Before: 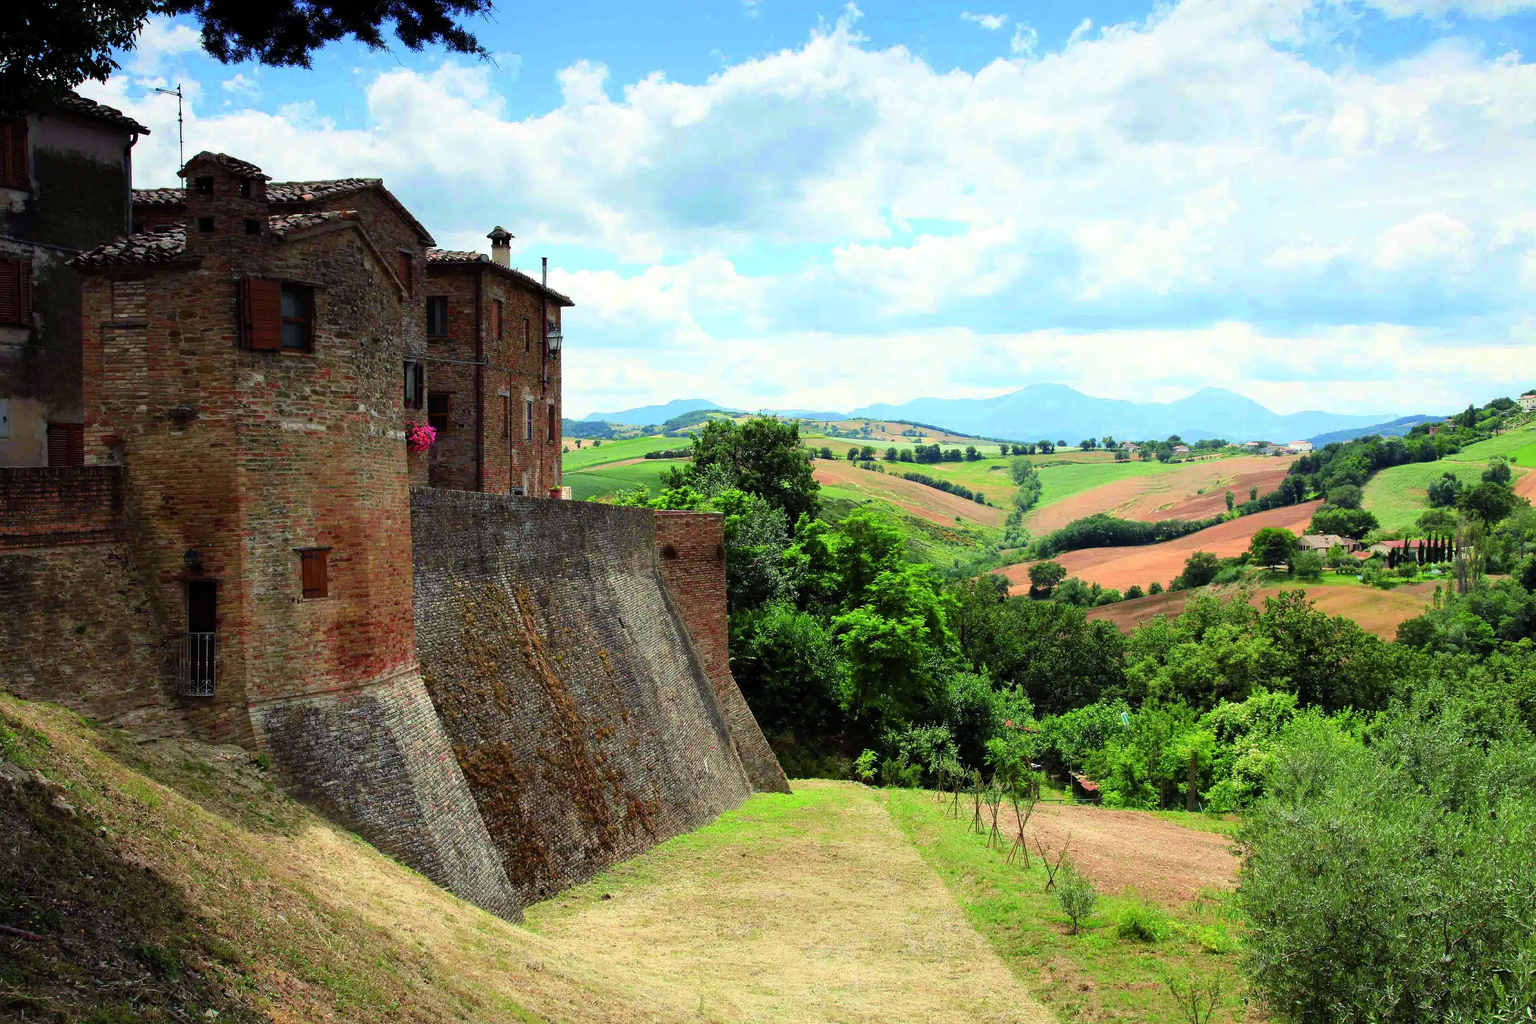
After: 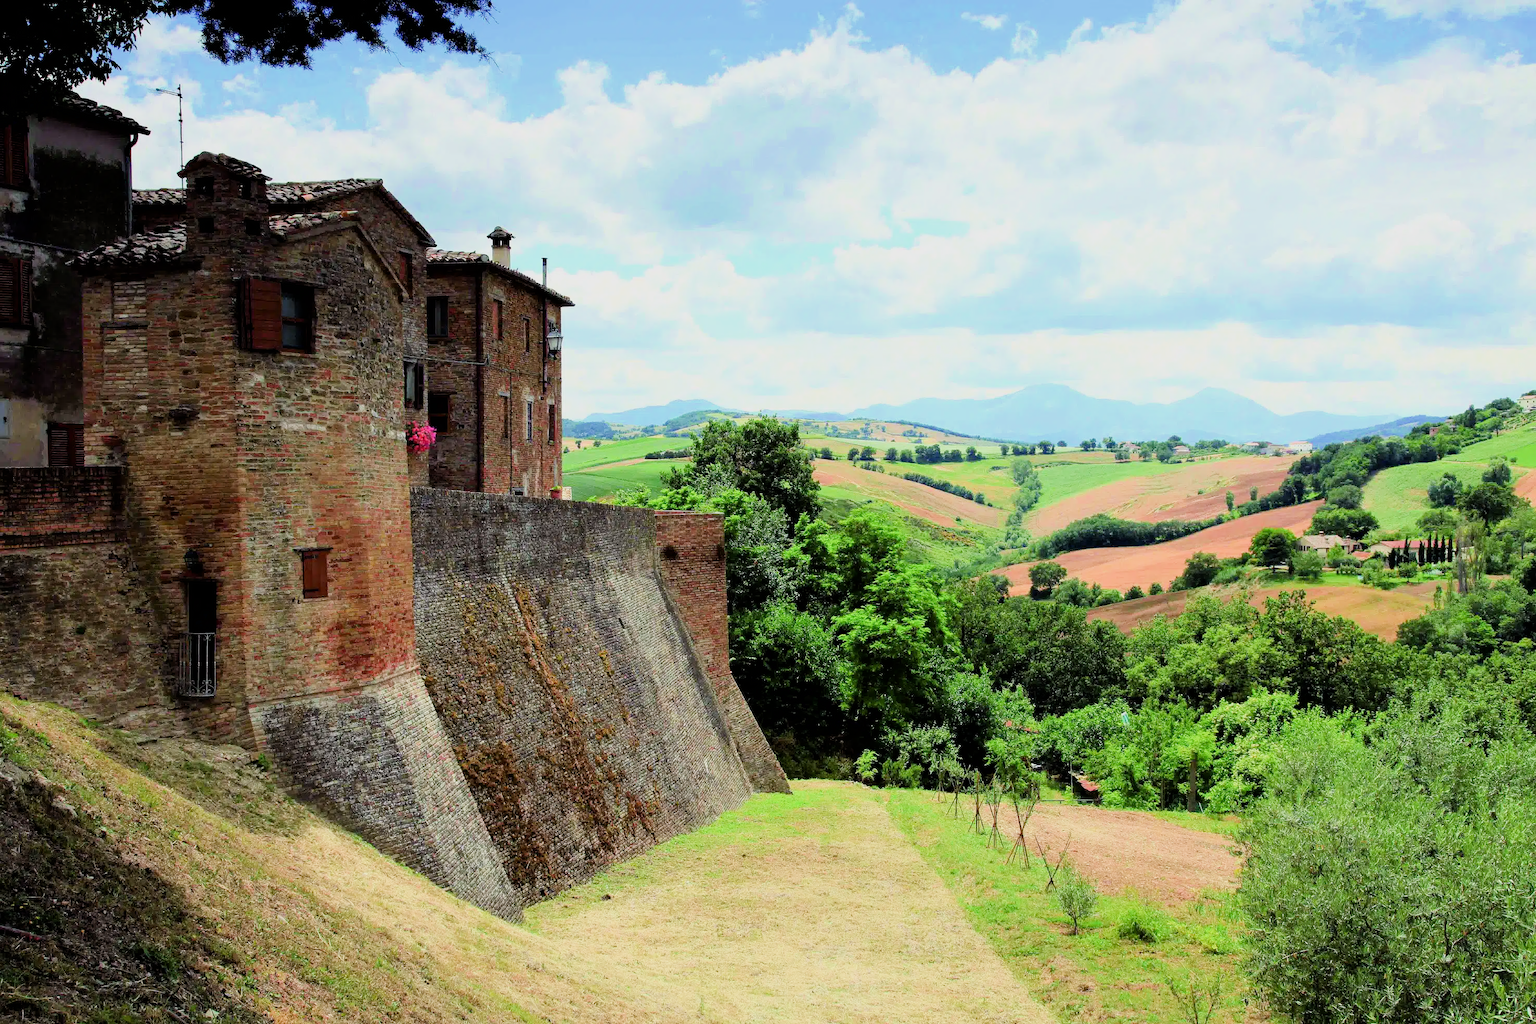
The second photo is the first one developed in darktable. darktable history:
exposure: black level correction 0.001, exposure 0.673 EV, compensate exposure bias true, compensate highlight preservation false
filmic rgb: black relative exposure -7.65 EV, white relative exposure 4.56 EV, hardness 3.61
